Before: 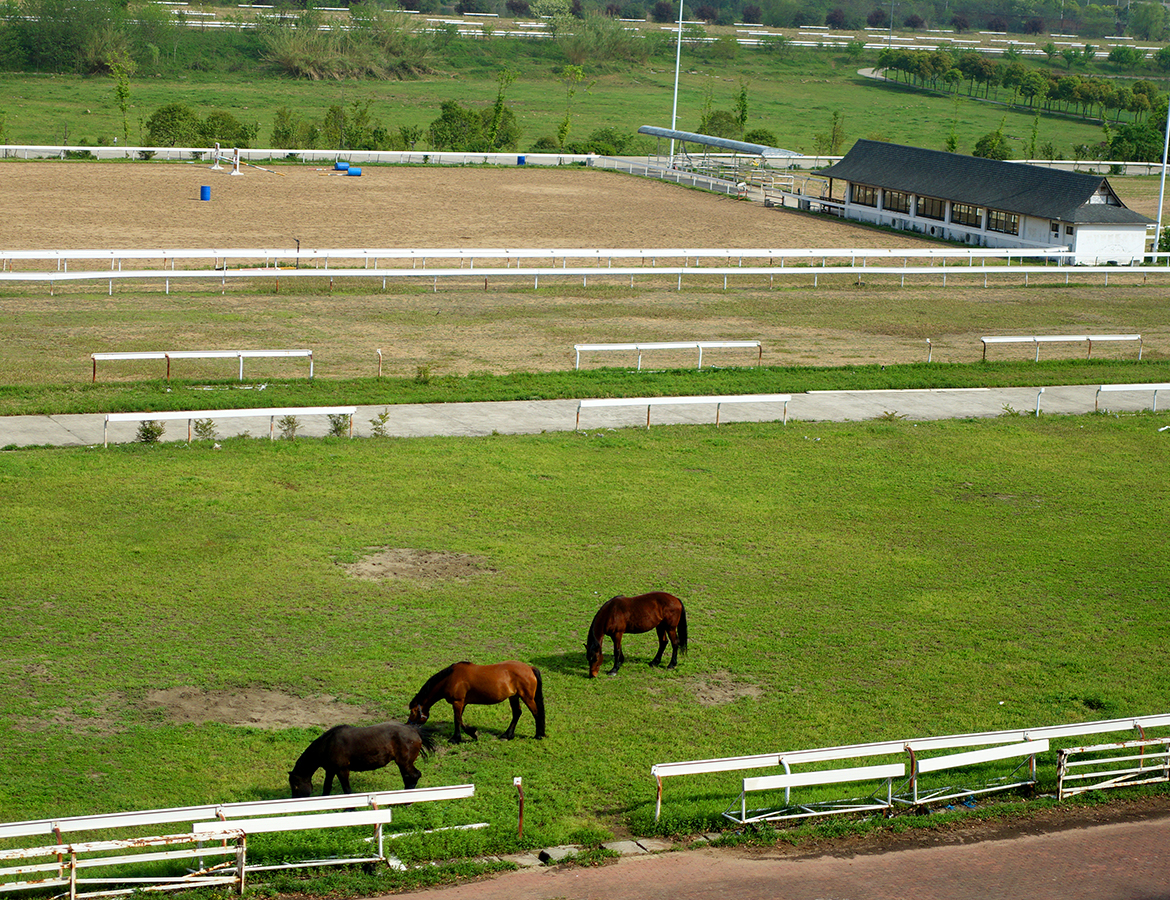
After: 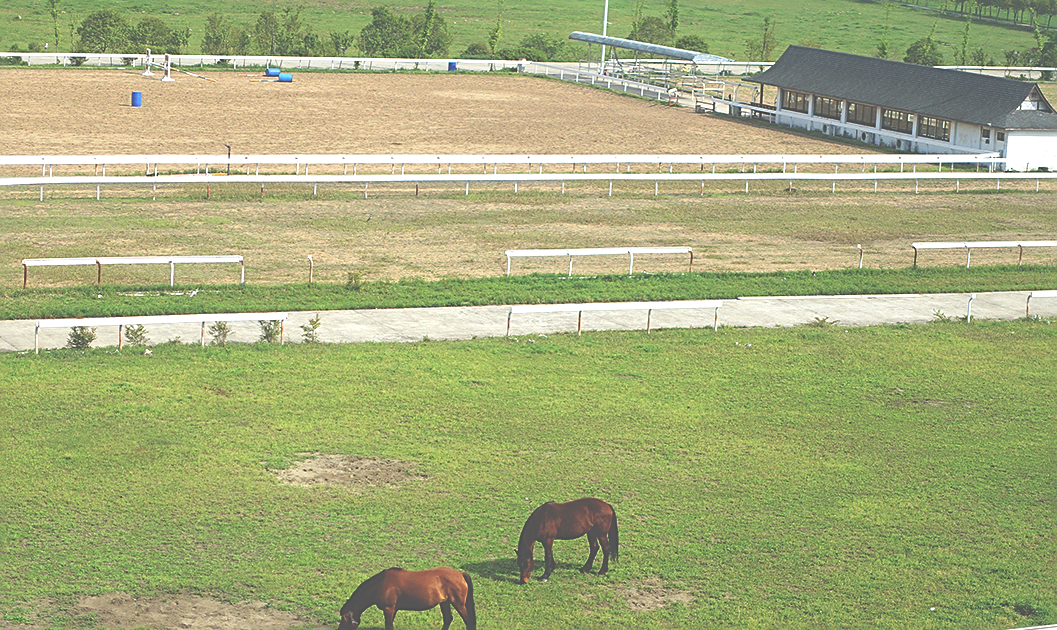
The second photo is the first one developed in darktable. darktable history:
sharpen: on, module defaults
crop: left 5.91%, top 10.467%, right 3.729%, bottom 19.465%
exposure: black level correction -0.07, exposure 0.5 EV, compensate highlight preservation false
tone equalizer: on, module defaults
